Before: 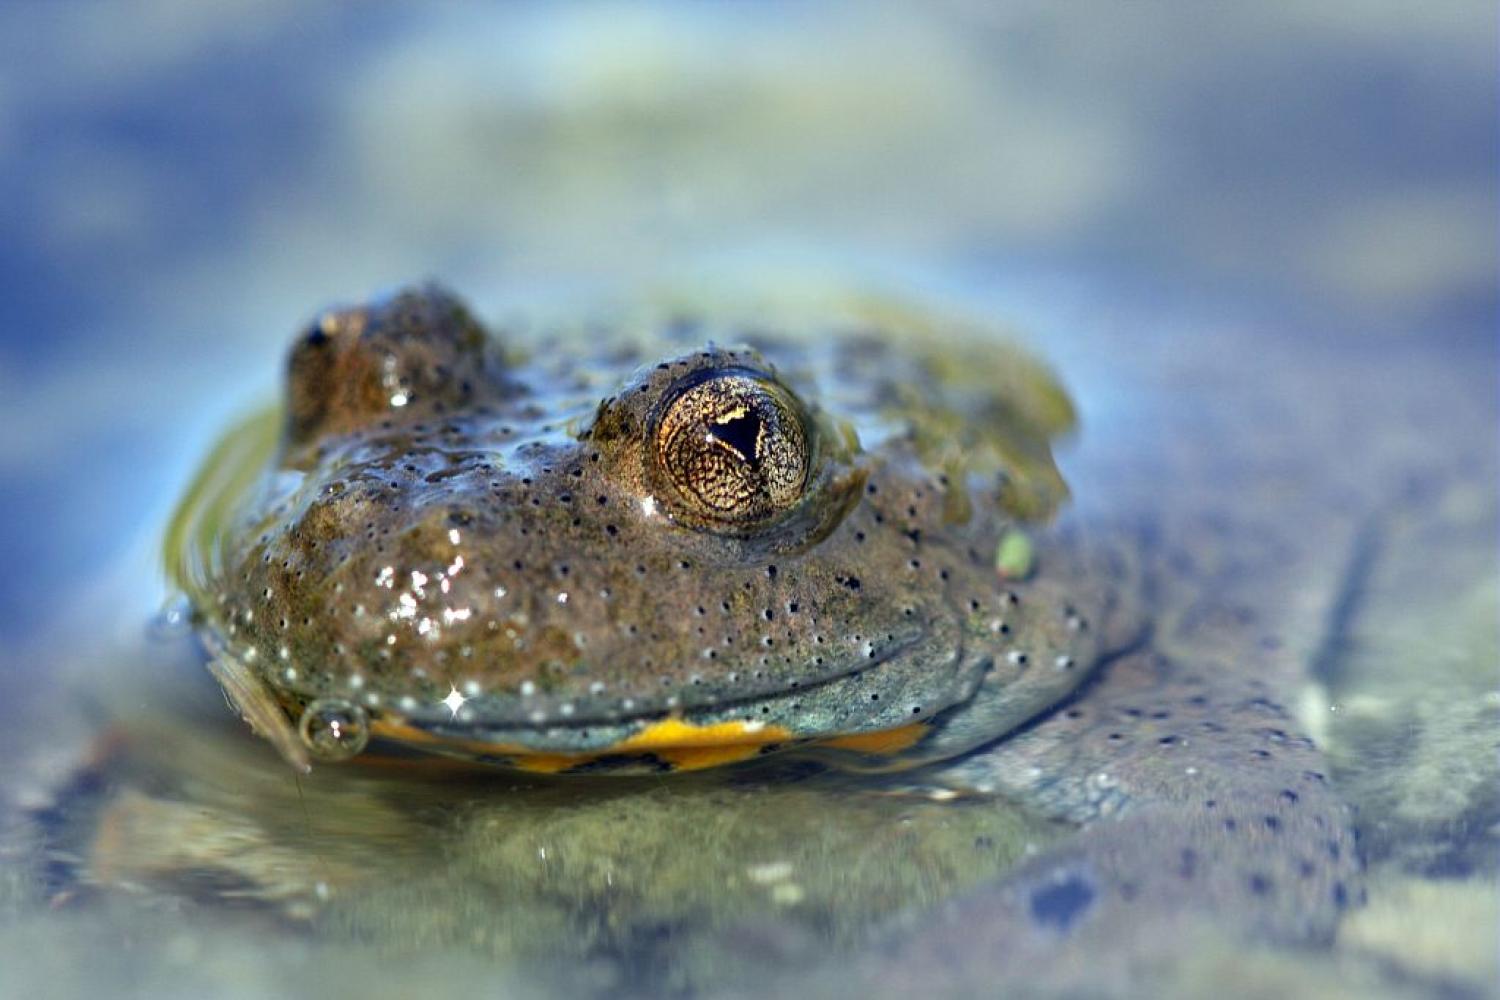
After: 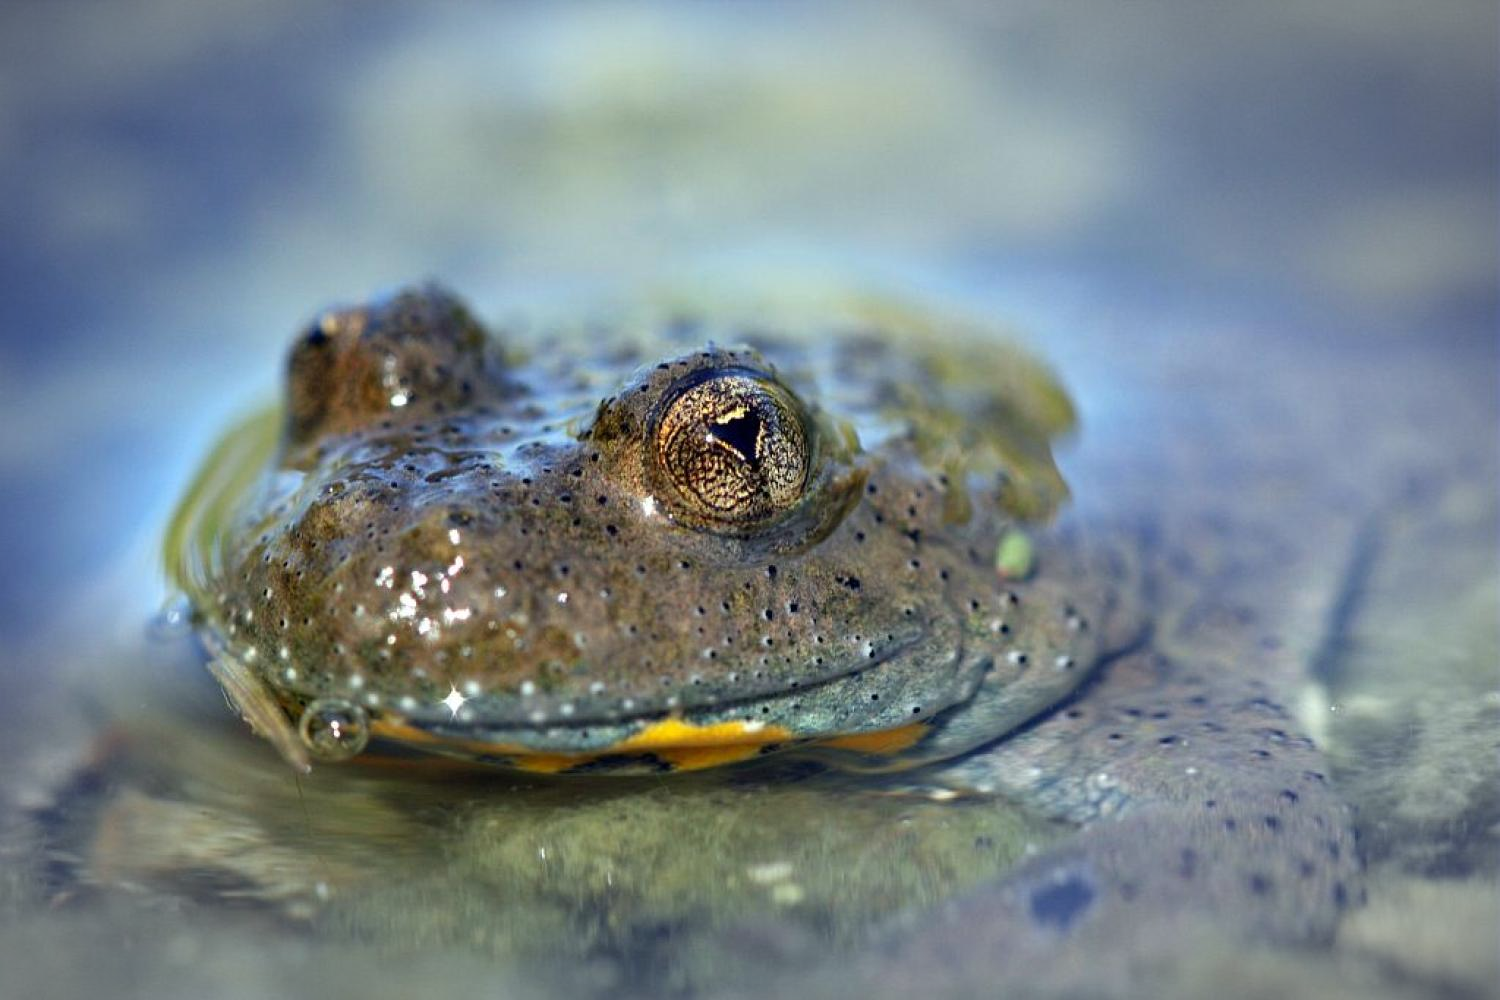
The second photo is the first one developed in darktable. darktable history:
vignetting: fall-off radius 60%, automatic ratio true
white balance: emerald 1
